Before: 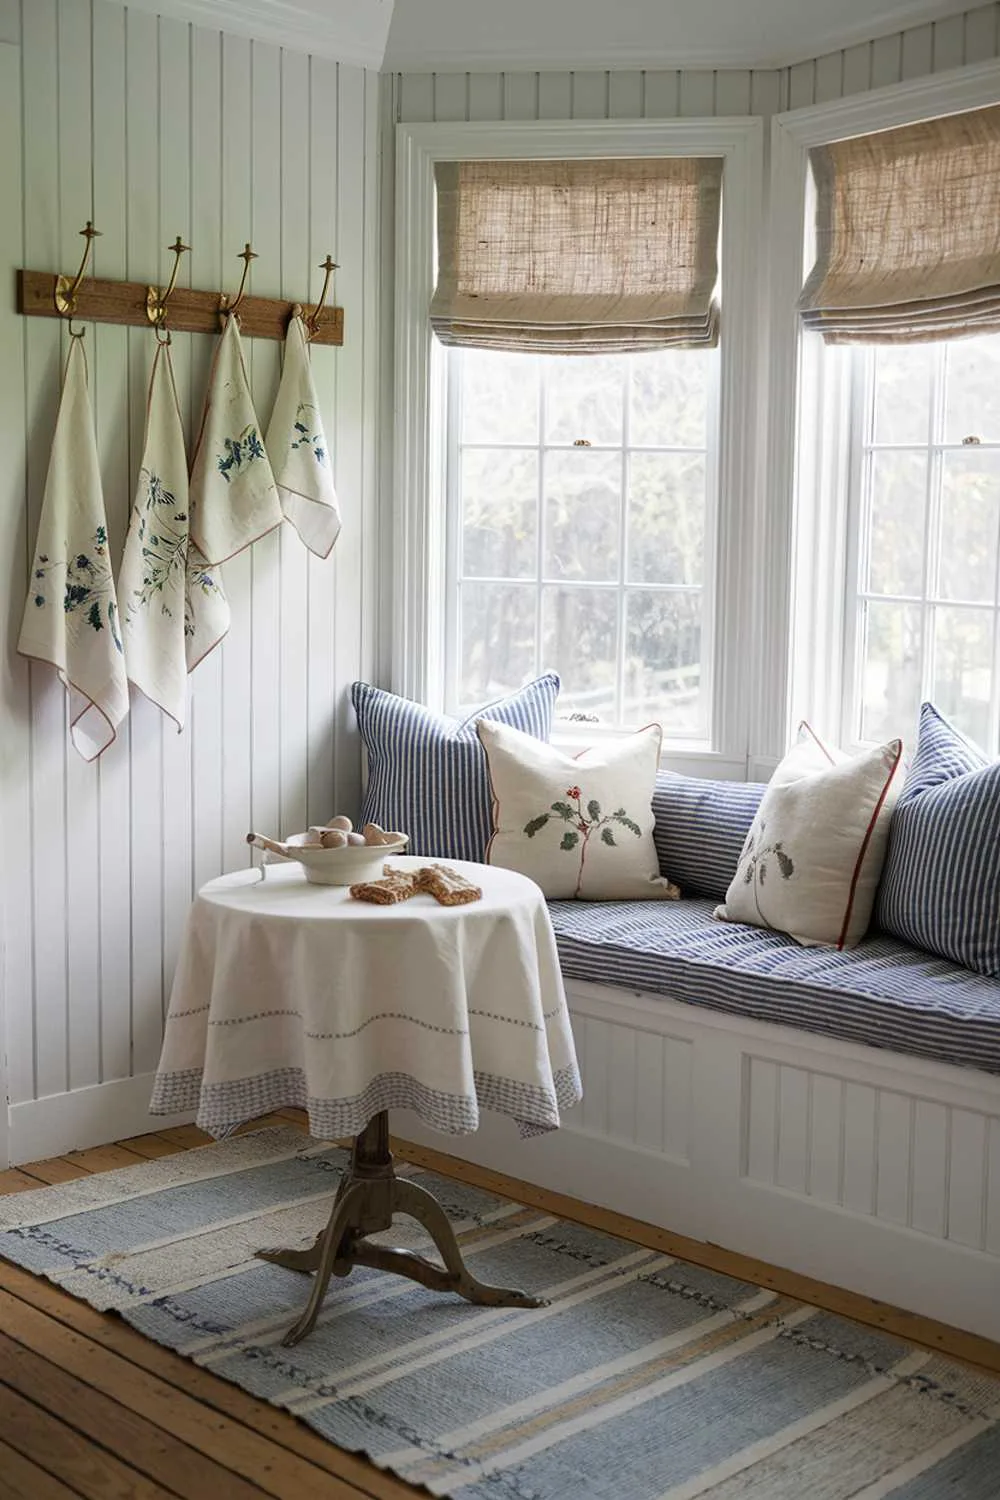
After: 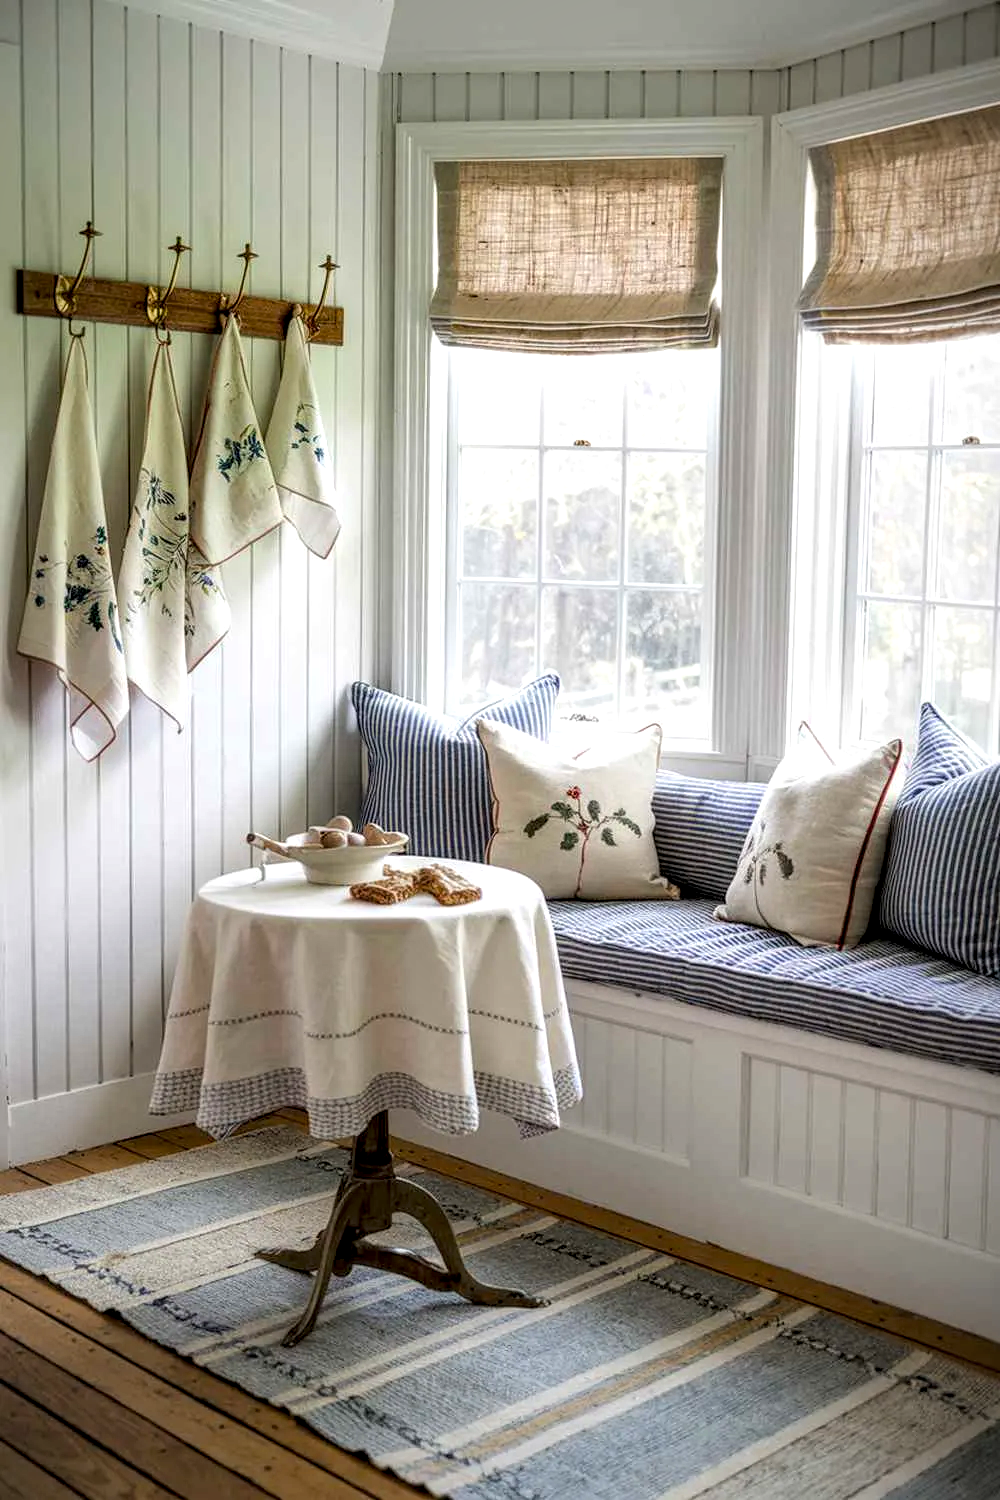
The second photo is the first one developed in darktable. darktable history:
vignetting: fall-off start 97%, fall-off radius 100%, width/height ratio 0.609, unbound false
contrast brightness saturation: brightness 0.13
local contrast: highlights 0%, shadows 0%, detail 182%
color balance rgb: perceptual saturation grading › global saturation 25%, global vibrance 20%
